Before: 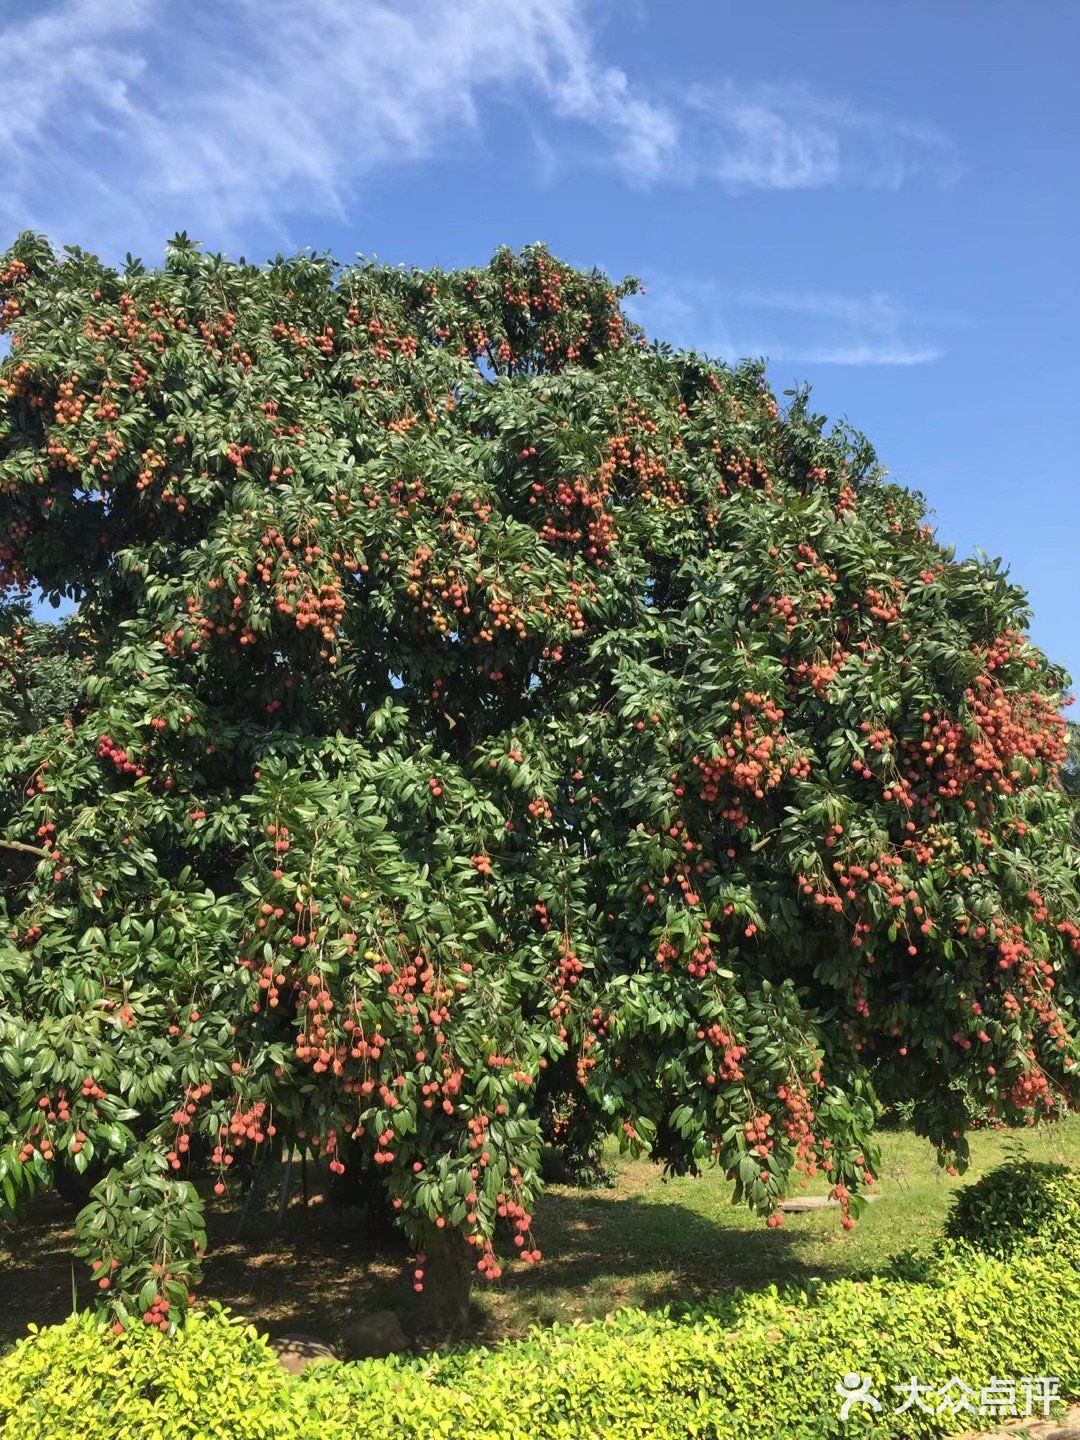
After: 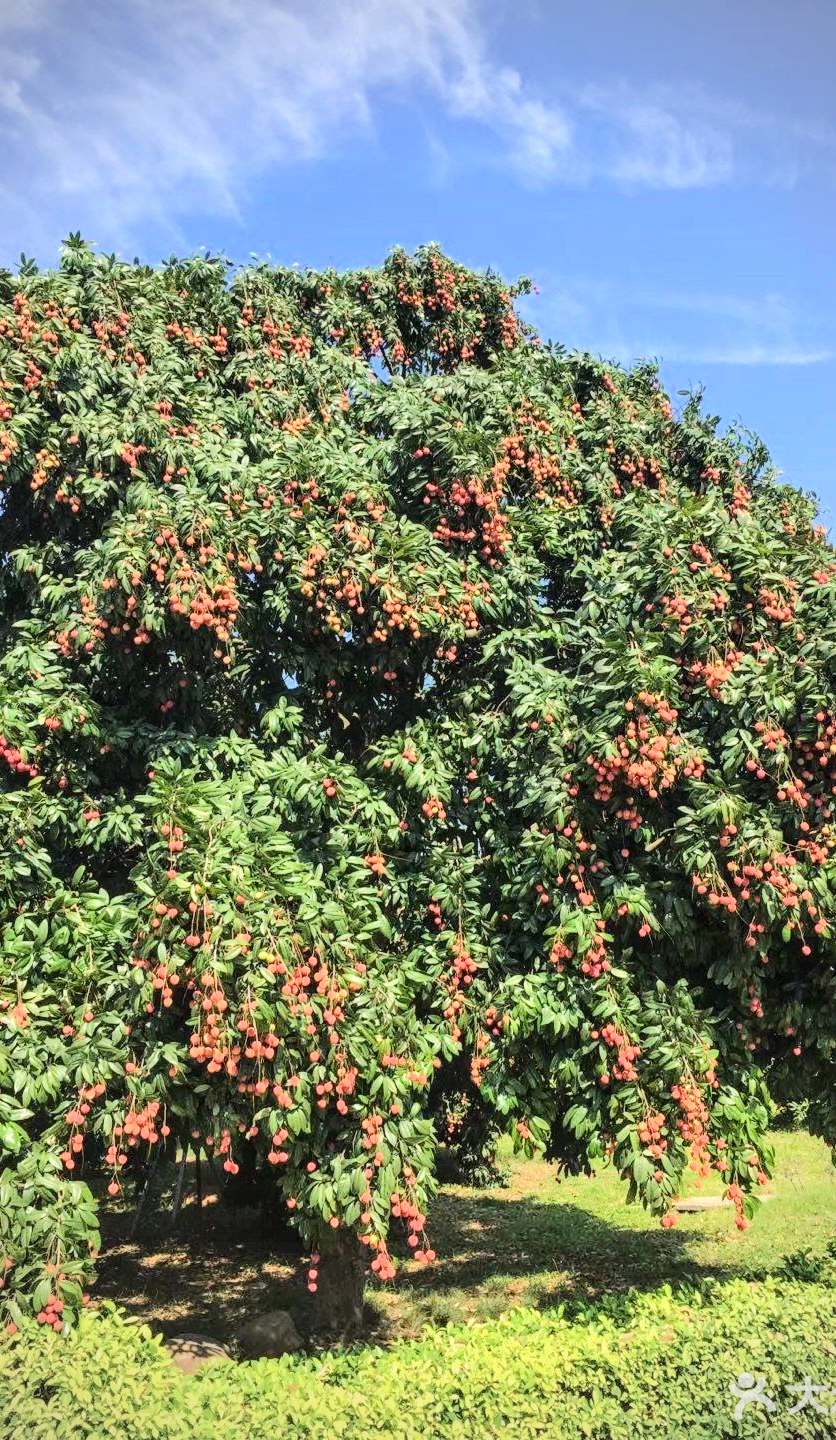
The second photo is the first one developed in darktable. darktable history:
tone equalizer: -7 EV 0.155 EV, -6 EV 0.572 EV, -5 EV 1.12 EV, -4 EV 1.32 EV, -3 EV 1.16 EV, -2 EV 0.6 EV, -1 EV 0.154 EV, edges refinement/feathering 500, mask exposure compensation -1.57 EV, preserve details no
crop: left 9.9%, right 12.672%
vignetting: on, module defaults
local contrast: on, module defaults
